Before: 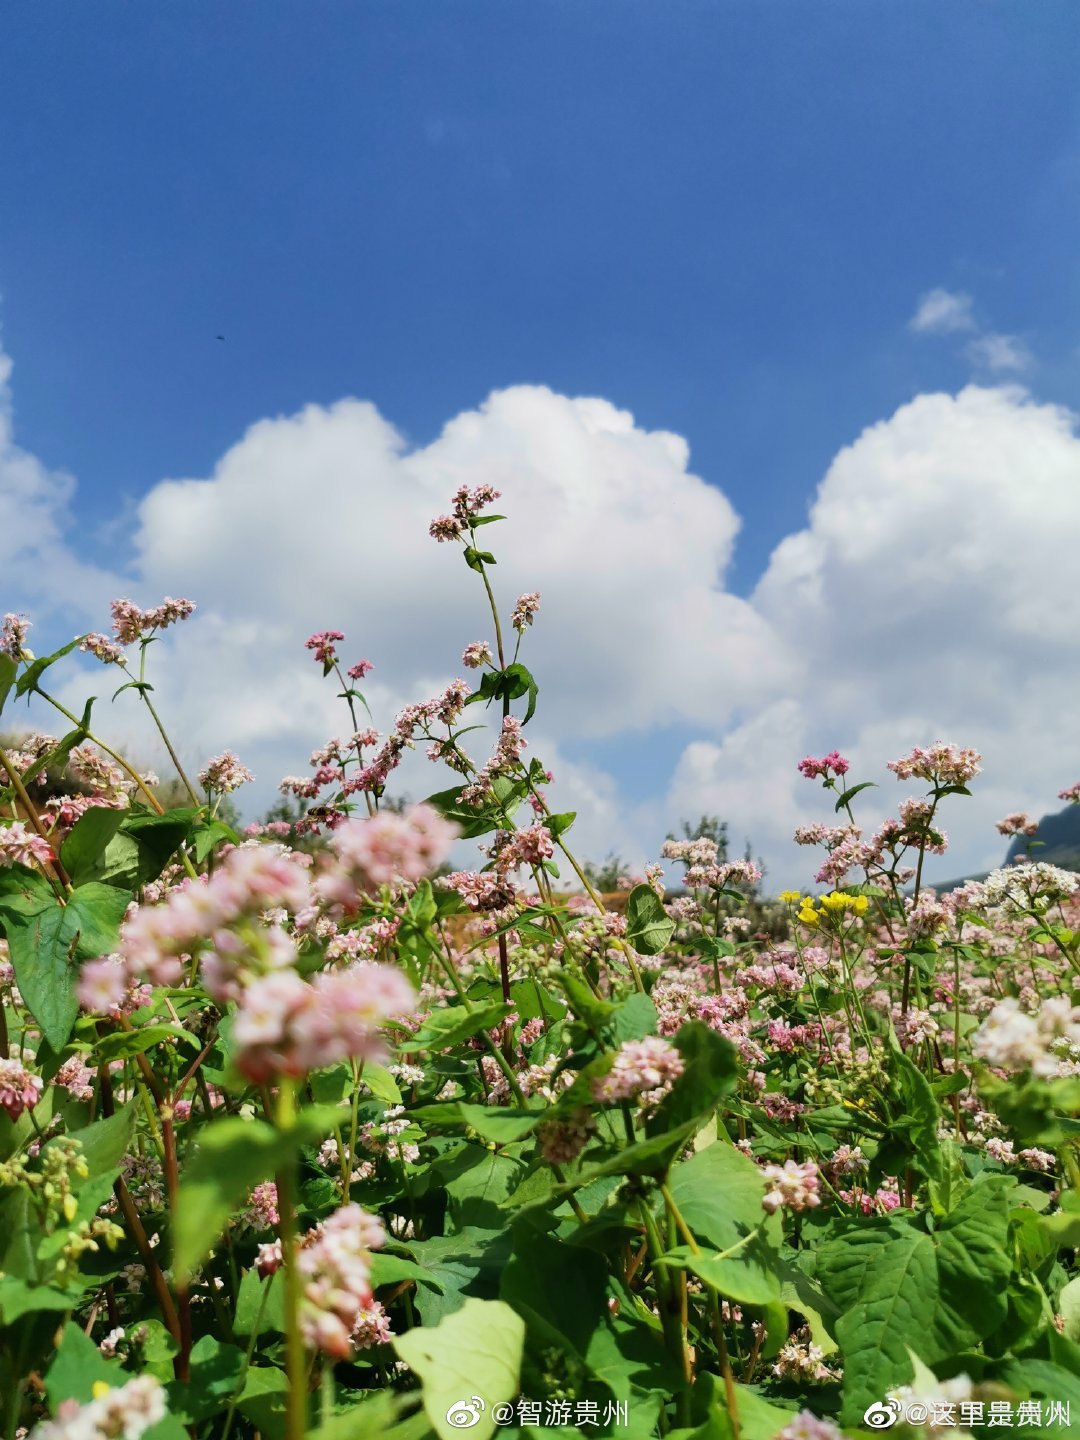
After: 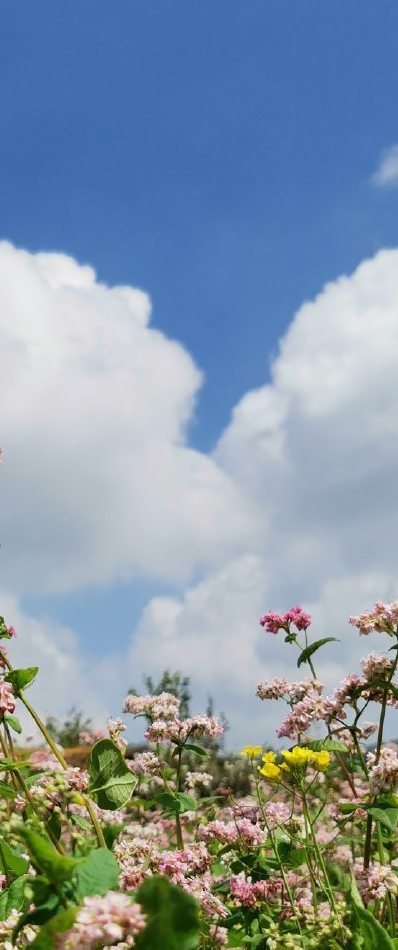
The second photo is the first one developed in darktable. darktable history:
crop and rotate: left 49.863%, top 10.087%, right 13.25%, bottom 23.928%
